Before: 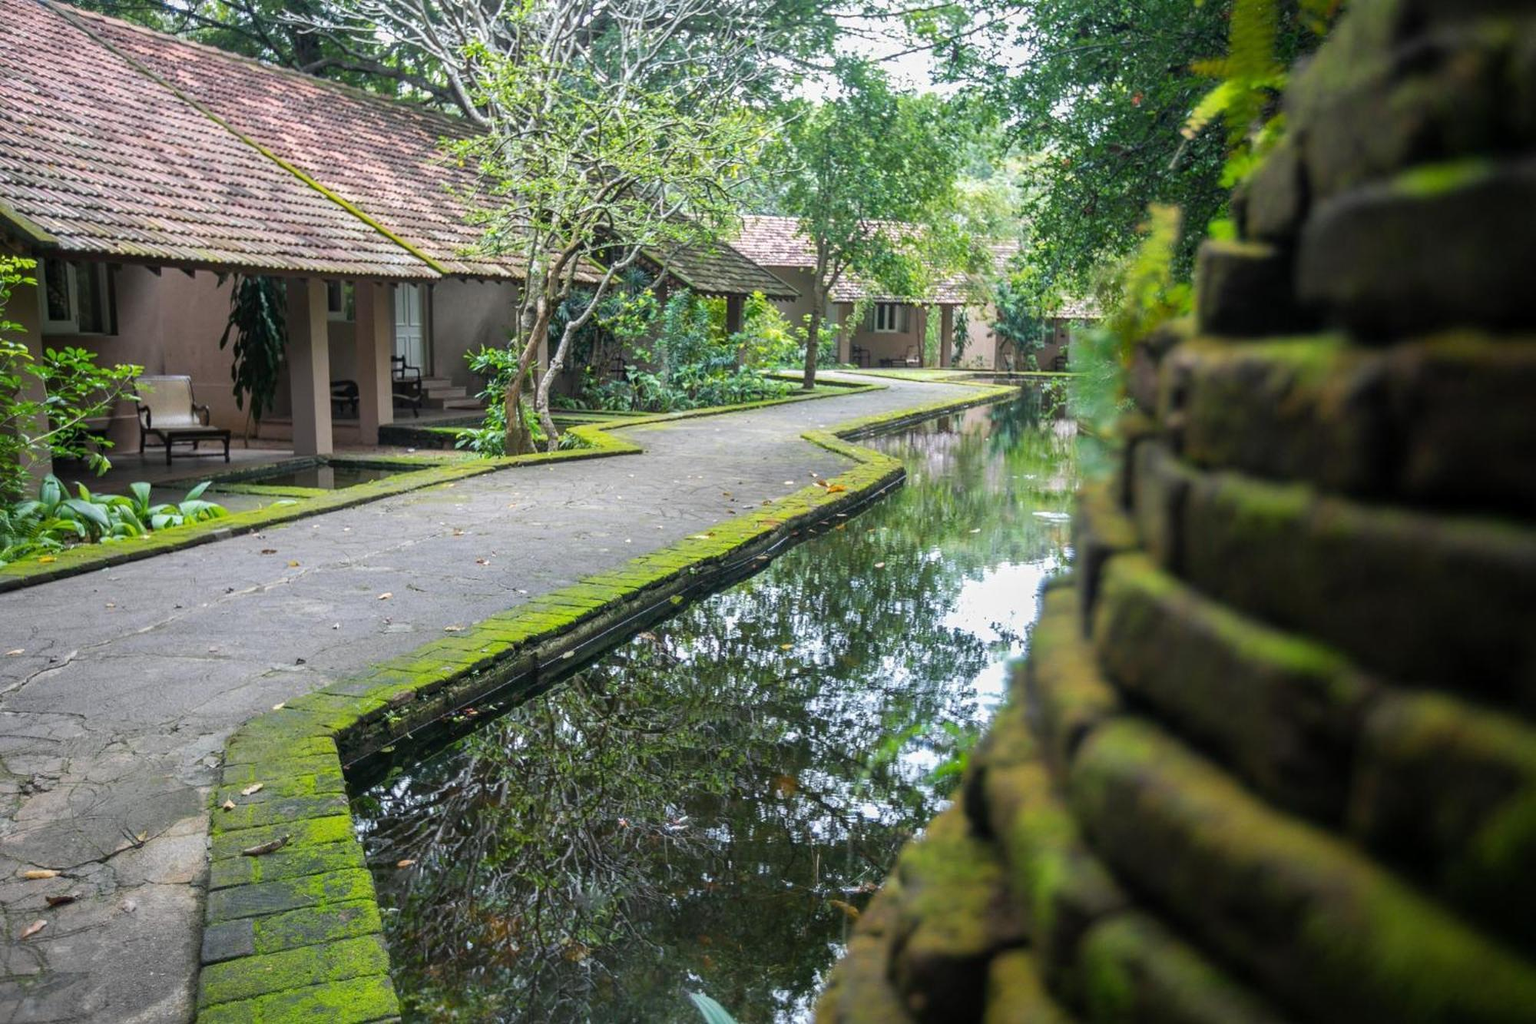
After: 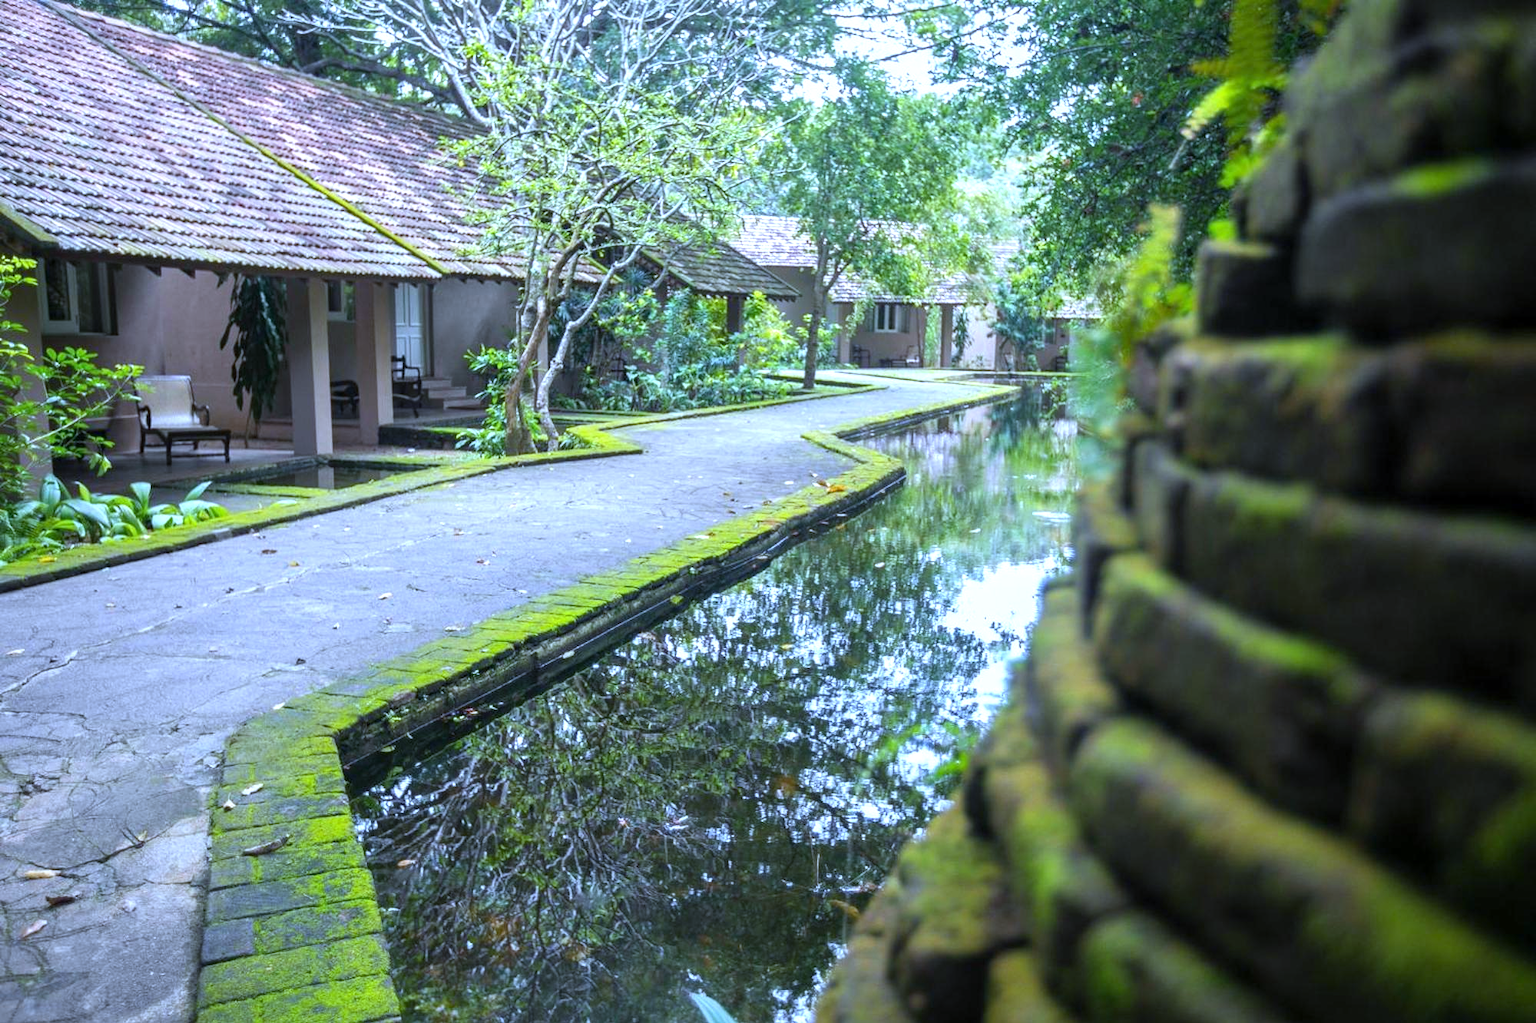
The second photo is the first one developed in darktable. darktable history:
exposure: exposure 0.564 EV, compensate highlight preservation false
white balance: red 0.871, blue 1.249
